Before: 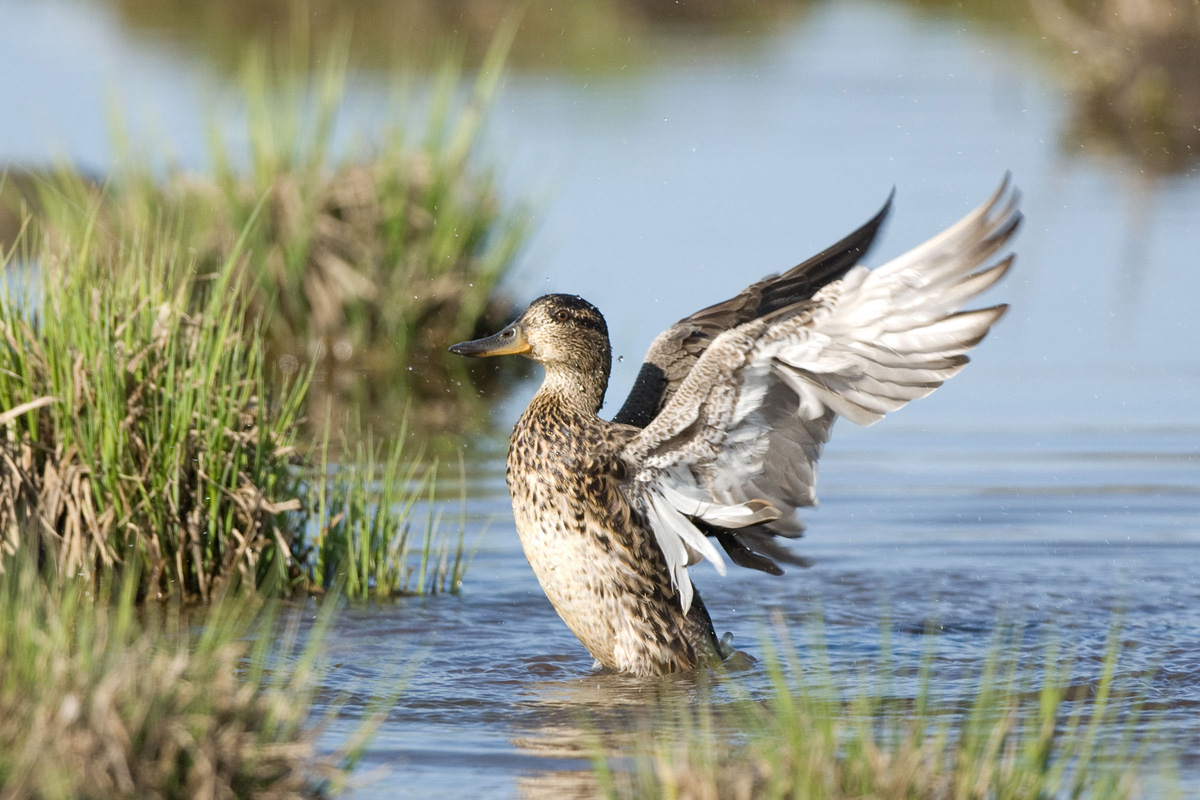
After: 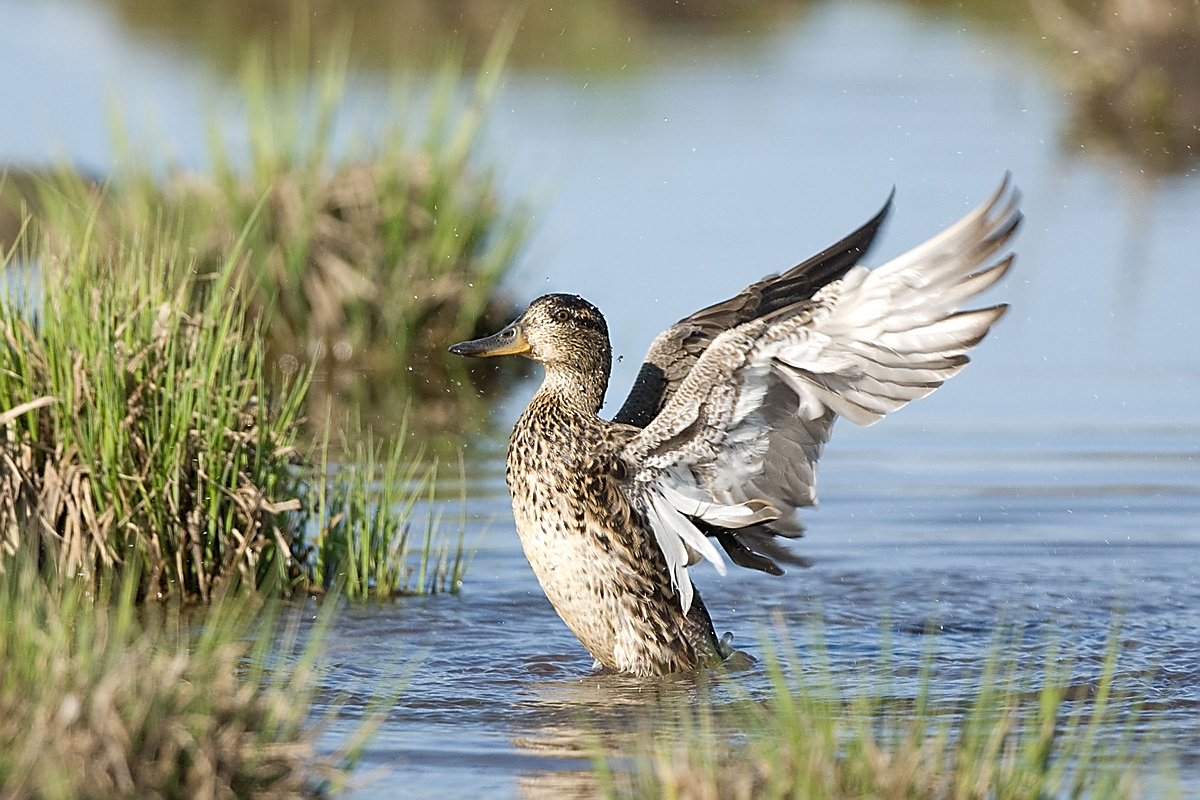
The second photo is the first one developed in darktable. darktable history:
sharpen: radius 1.388, amount 1.265, threshold 0.792
